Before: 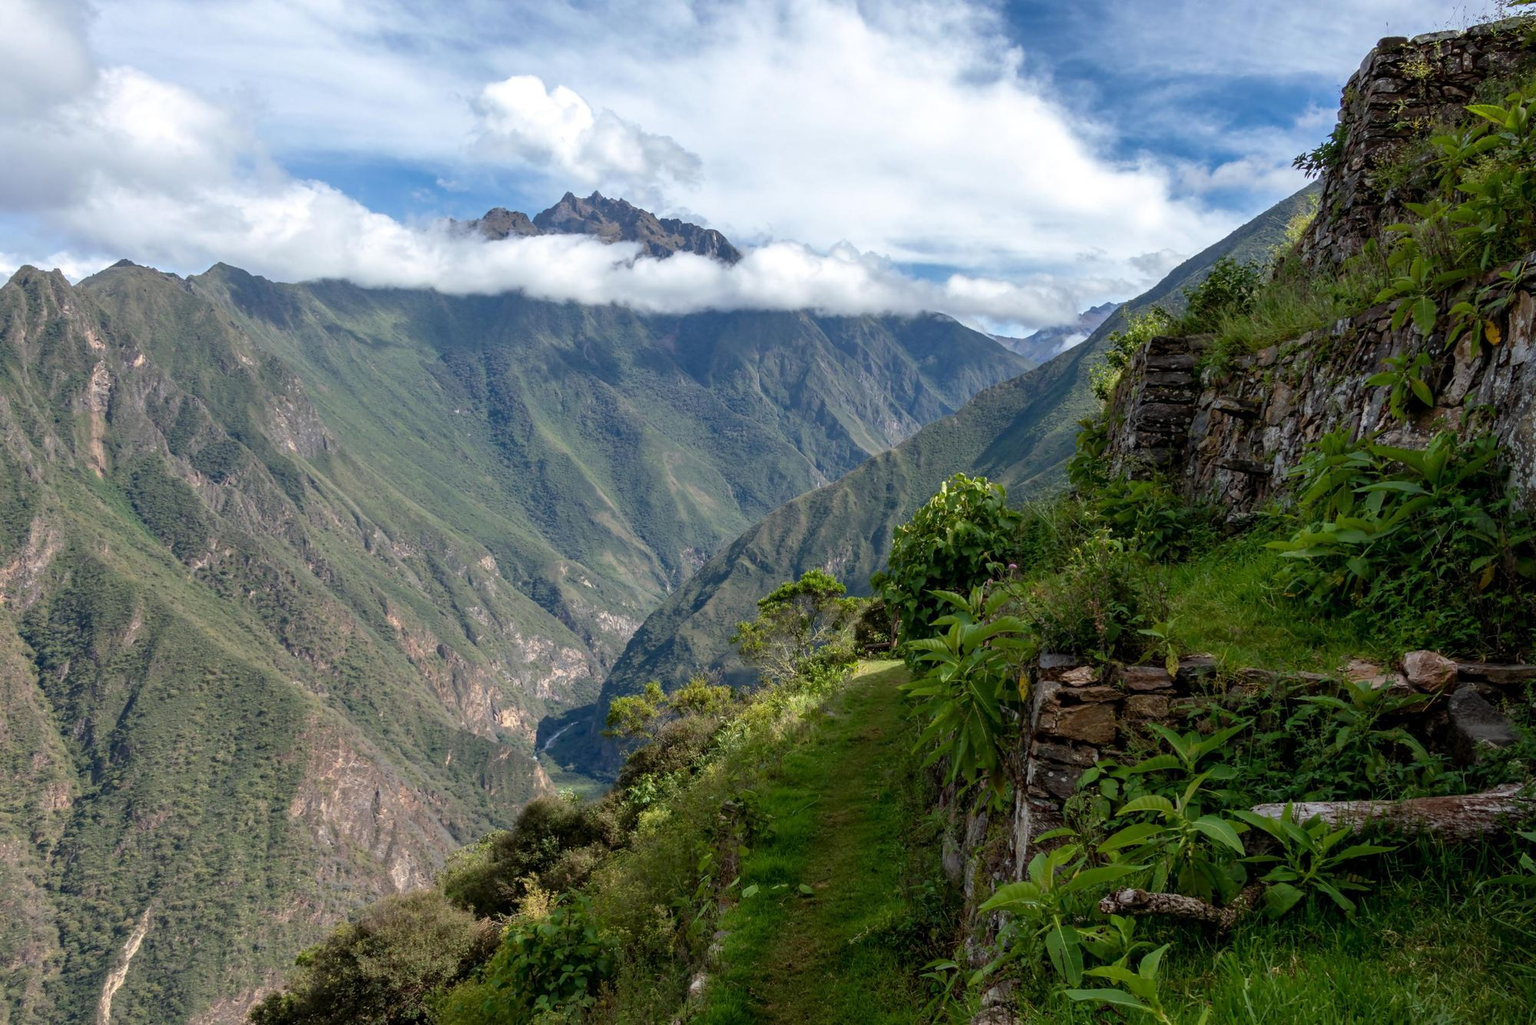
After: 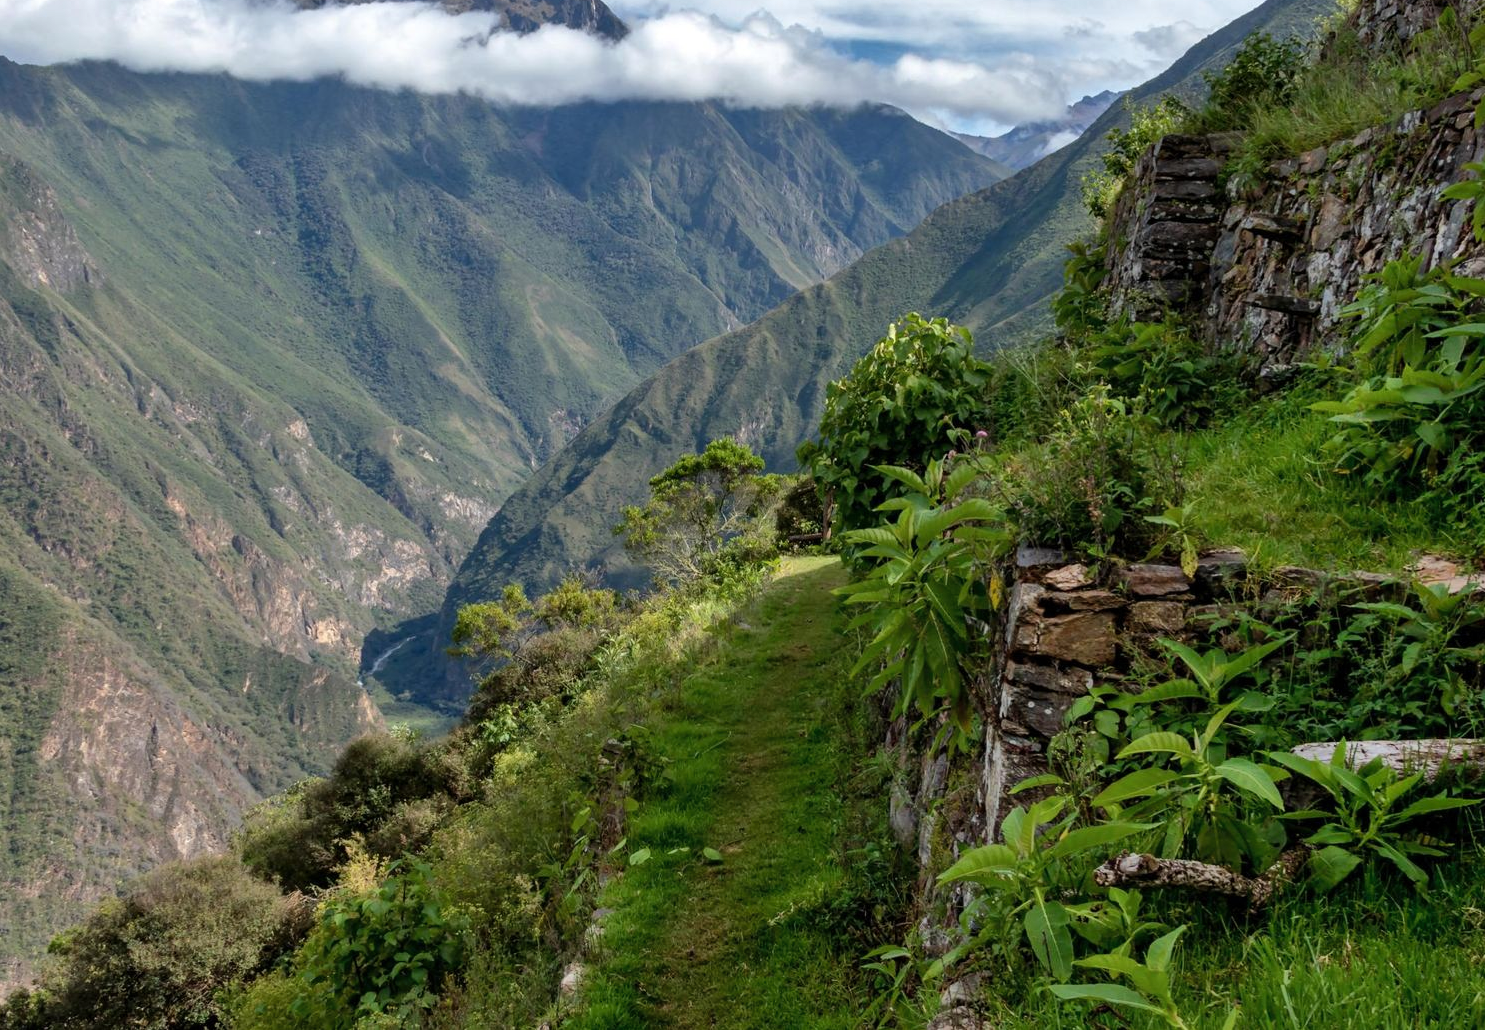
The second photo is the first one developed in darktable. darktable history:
crop: left 16.875%, top 22.716%, right 8.844%
shadows and highlights: low approximation 0.01, soften with gaussian
